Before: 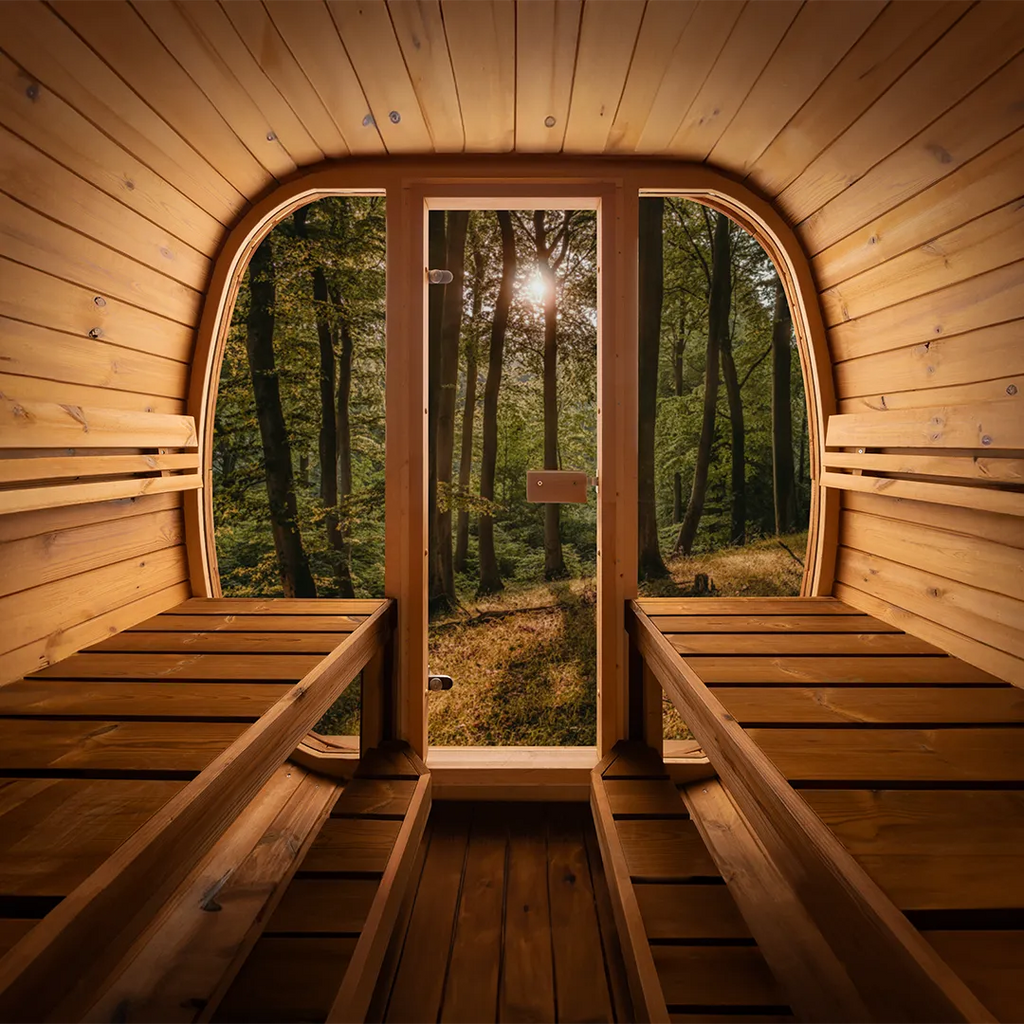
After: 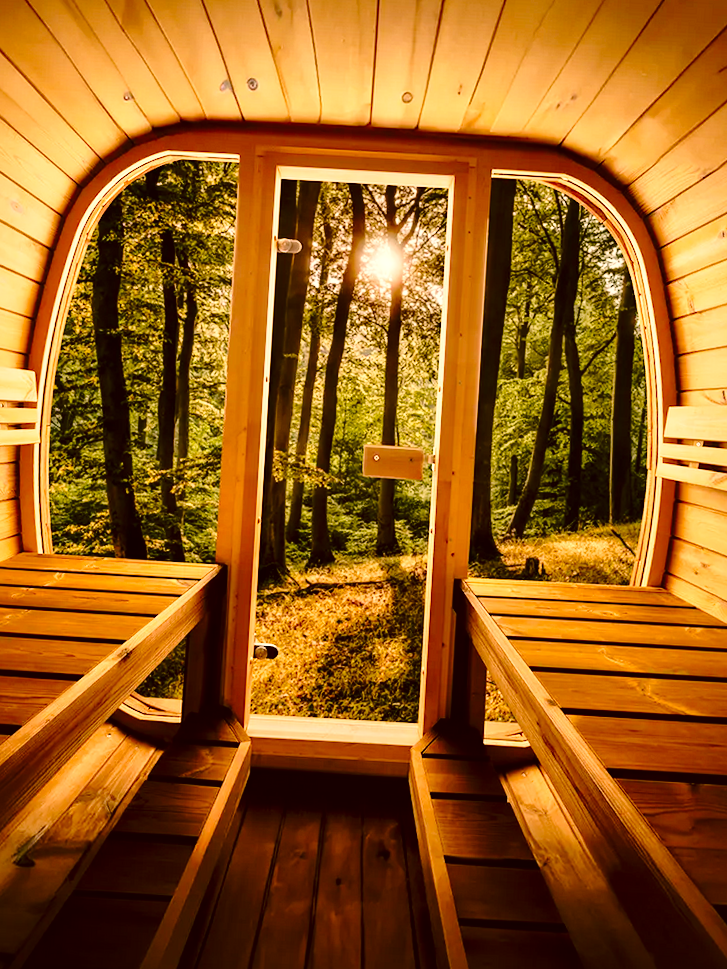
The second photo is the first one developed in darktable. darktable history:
crop and rotate: angle -3.27°, left 14.277%, top 0.028%, right 10.766%, bottom 0.028%
tone equalizer: -8 EV 0.001 EV, -7 EV -0.004 EV, -6 EV 0.009 EV, -5 EV 0.032 EV, -4 EV 0.276 EV, -3 EV 0.644 EV, -2 EV 0.584 EV, -1 EV 0.187 EV, +0 EV 0.024 EV
color correction: highlights a* 8.98, highlights b* 15.09, shadows a* -0.49, shadows b* 26.52
base curve: curves: ch0 [(0, 0) (0.028, 0.03) (0.121, 0.232) (0.46, 0.748) (0.859, 0.968) (1, 1)], preserve colors none
graduated density: rotation -180°, offset 27.42
local contrast: mode bilateral grid, contrast 50, coarseness 50, detail 150%, midtone range 0.2
